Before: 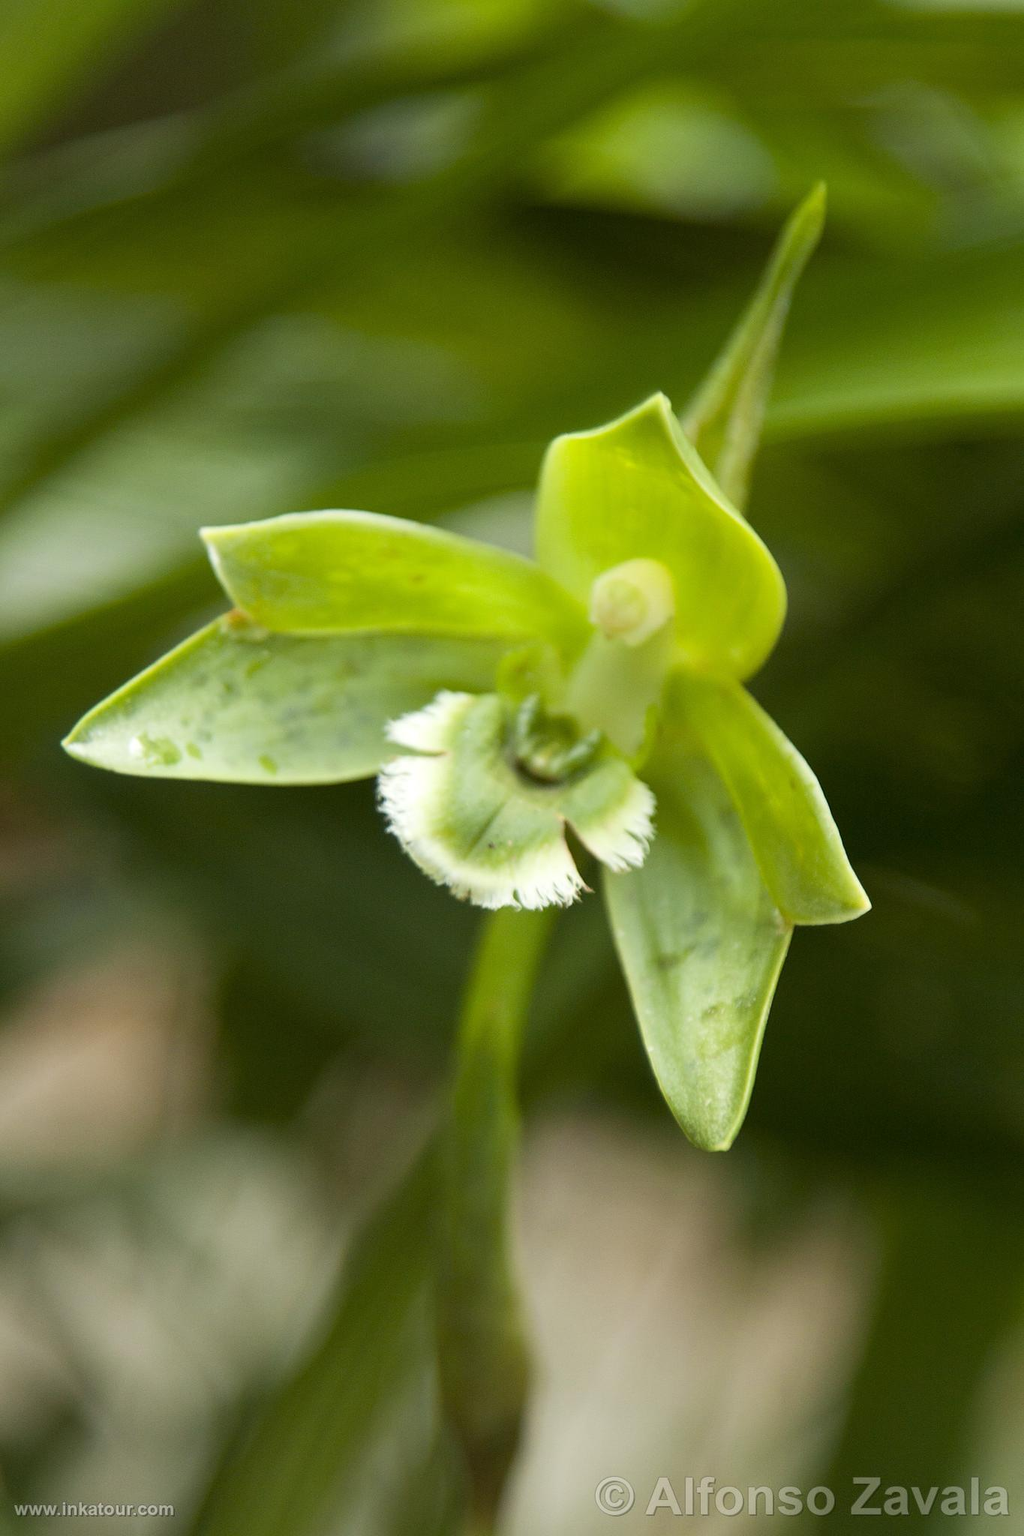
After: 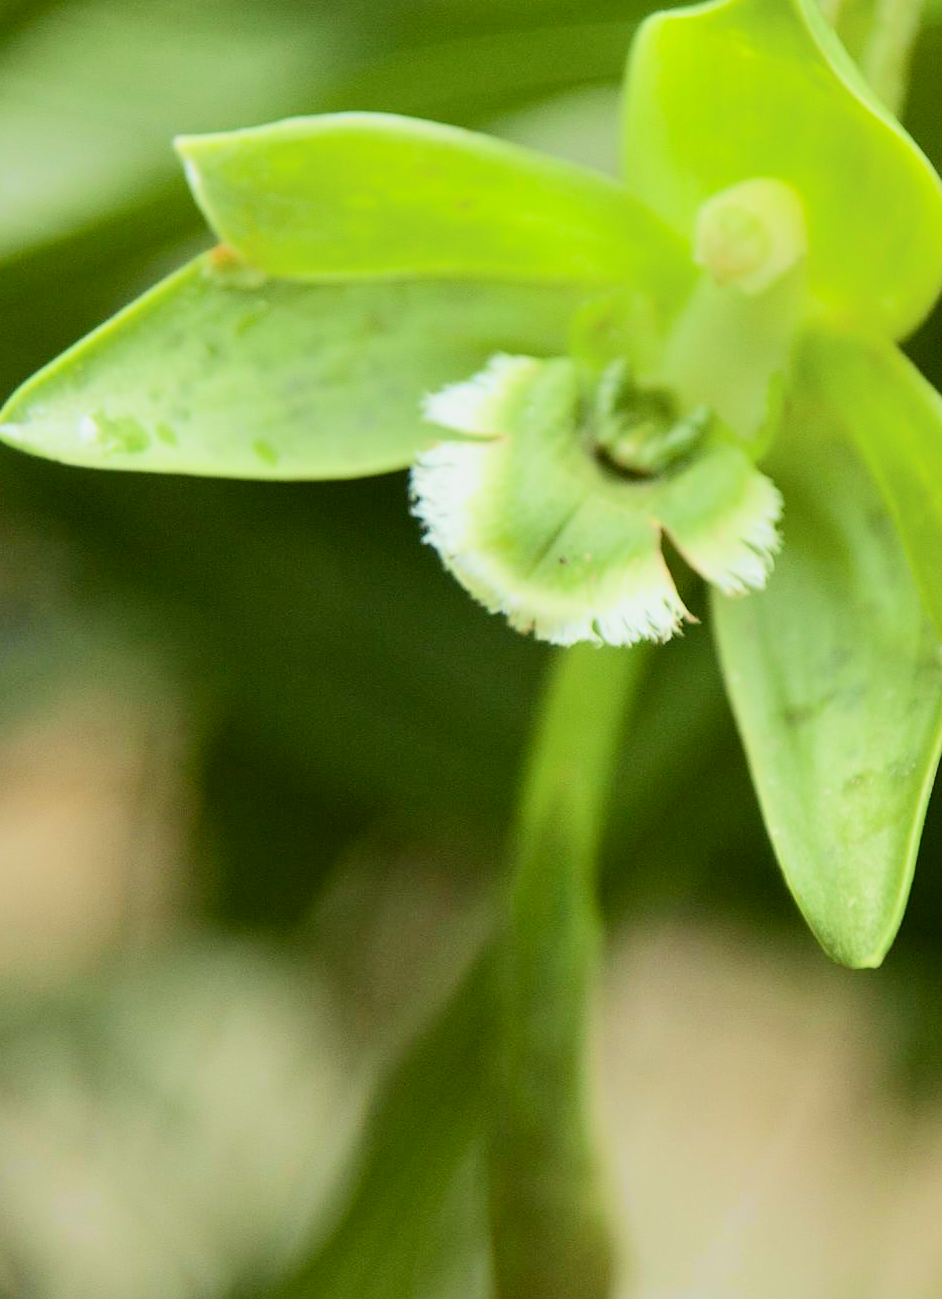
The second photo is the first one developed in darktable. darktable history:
crop: left 6.75%, top 27.692%, right 24.195%, bottom 8.835%
tone curve: curves: ch0 [(0, 0.022) (0.114, 0.083) (0.281, 0.315) (0.447, 0.557) (0.588, 0.711) (0.786, 0.839) (0.999, 0.949)]; ch1 [(0, 0) (0.389, 0.352) (0.458, 0.433) (0.486, 0.474) (0.509, 0.505) (0.535, 0.53) (0.555, 0.557) (0.586, 0.622) (0.677, 0.724) (1, 1)]; ch2 [(0, 0) (0.369, 0.388) (0.449, 0.431) (0.501, 0.5) (0.528, 0.52) (0.561, 0.59) (0.697, 0.721) (1, 1)], color space Lab, independent channels, preserve colors none
